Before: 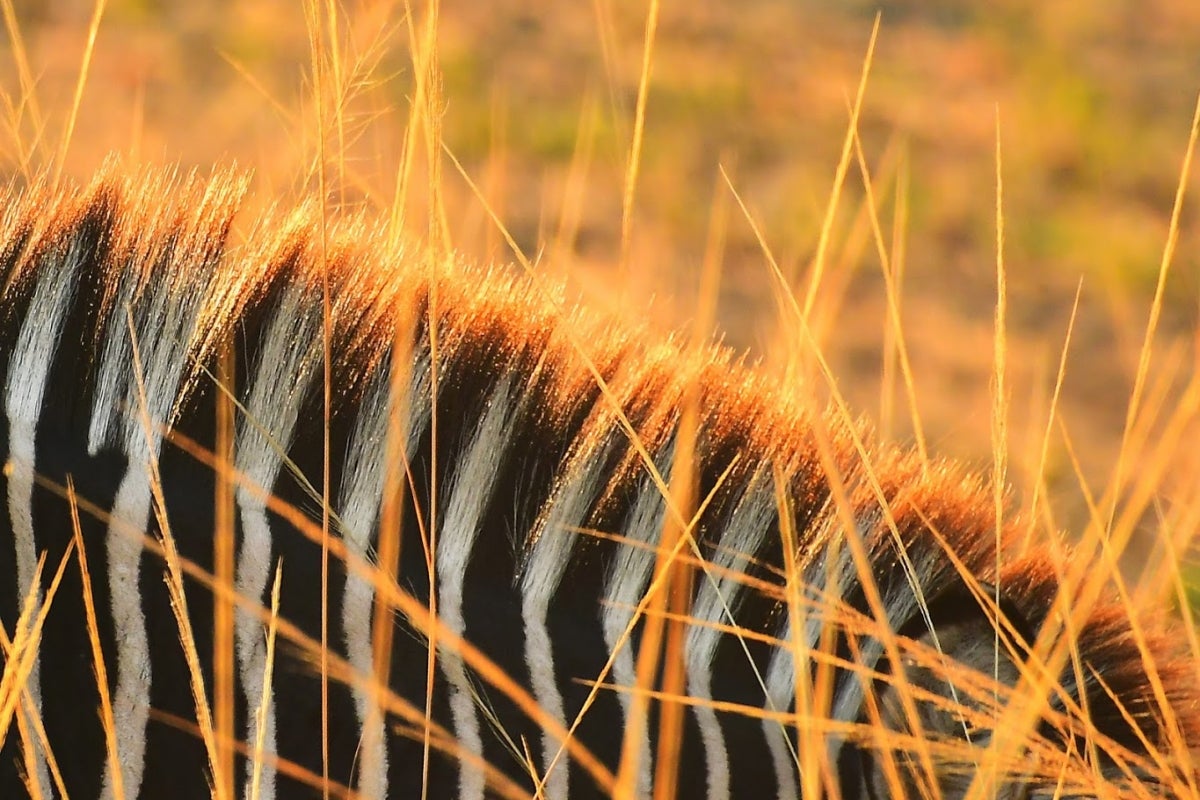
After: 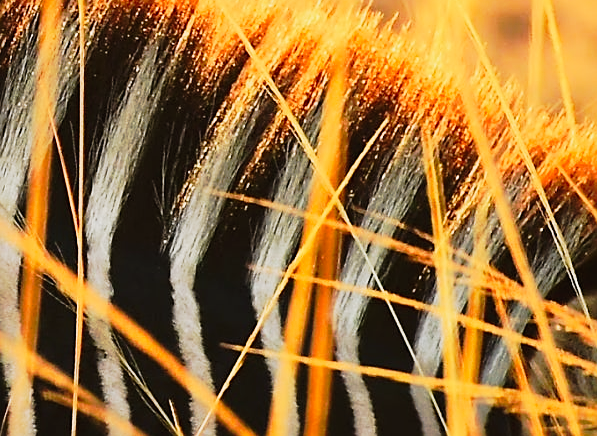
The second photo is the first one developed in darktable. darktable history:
exposure: compensate highlight preservation false
tone curve: curves: ch0 [(0, 0.008) (0.081, 0.044) (0.177, 0.123) (0.283, 0.253) (0.416, 0.449) (0.495, 0.524) (0.661, 0.756) (0.796, 0.859) (1, 0.951)]; ch1 [(0, 0) (0.161, 0.092) (0.35, 0.33) (0.392, 0.392) (0.427, 0.426) (0.479, 0.472) (0.505, 0.5) (0.521, 0.524) (0.567, 0.556) (0.583, 0.588) (0.625, 0.627) (0.678, 0.733) (1, 1)]; ch2 [(0, 0) (0.346, 0.362) (0.404, 0.427) (0.502, 0.499) (0.531, 0.523) (0.544, 0.561) (0.58, 0.59) (0.629, 0.642) (0.717, 0.678) (1, 1)], preserve colors none
crop: left 29.408%, top 41.926%, right 20.762%, bottom 3.46%
sharpen: on, module defaults
